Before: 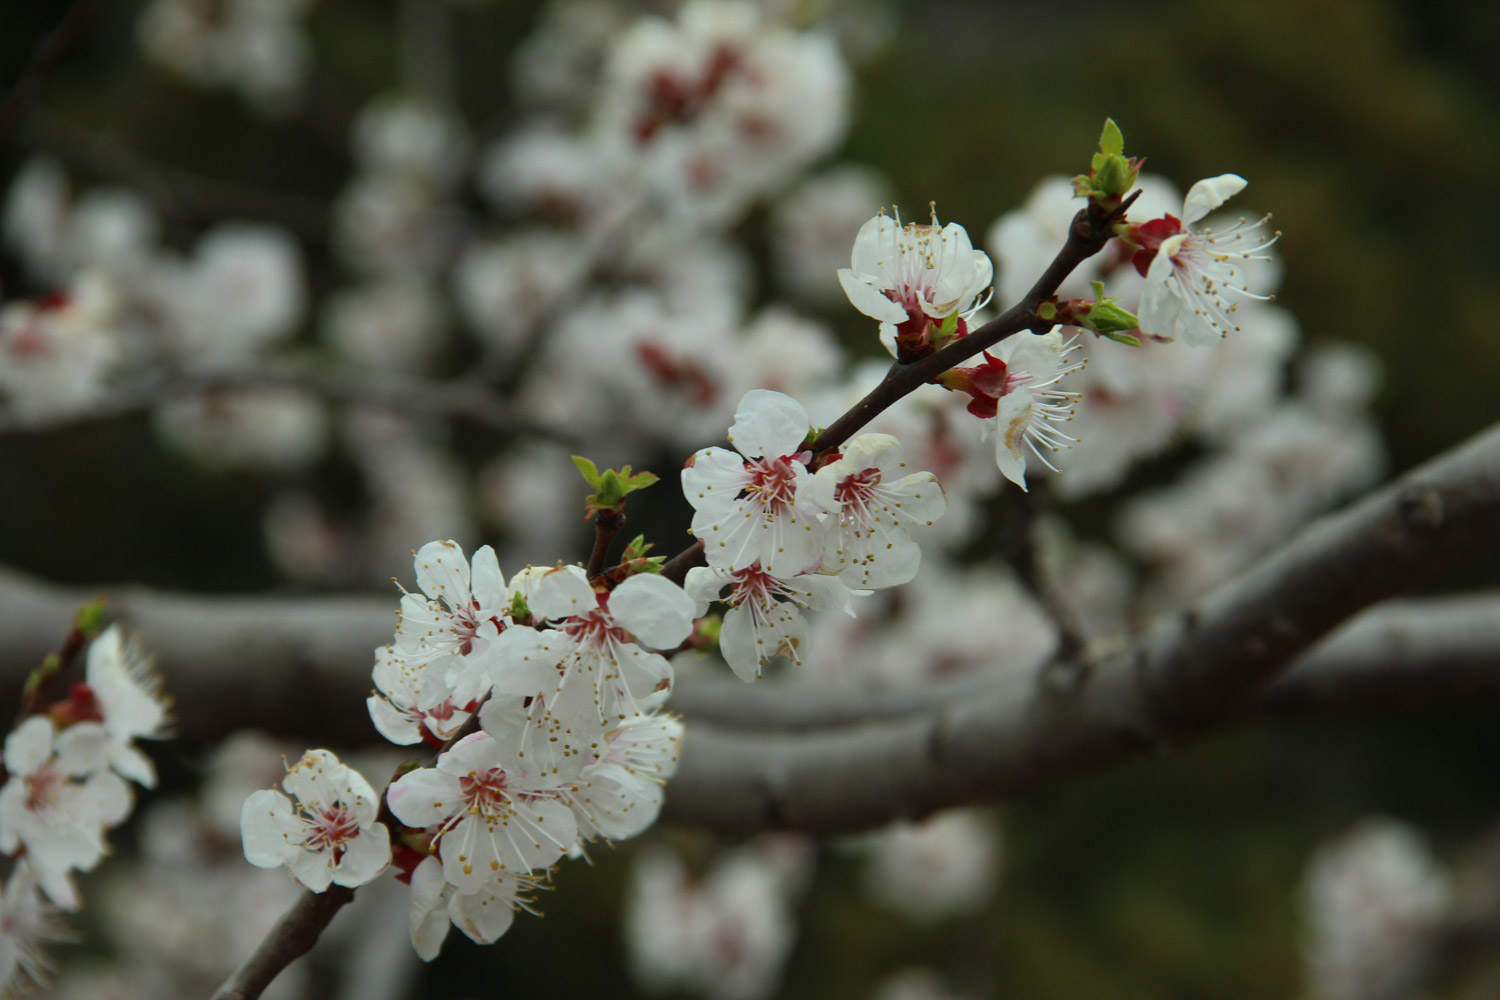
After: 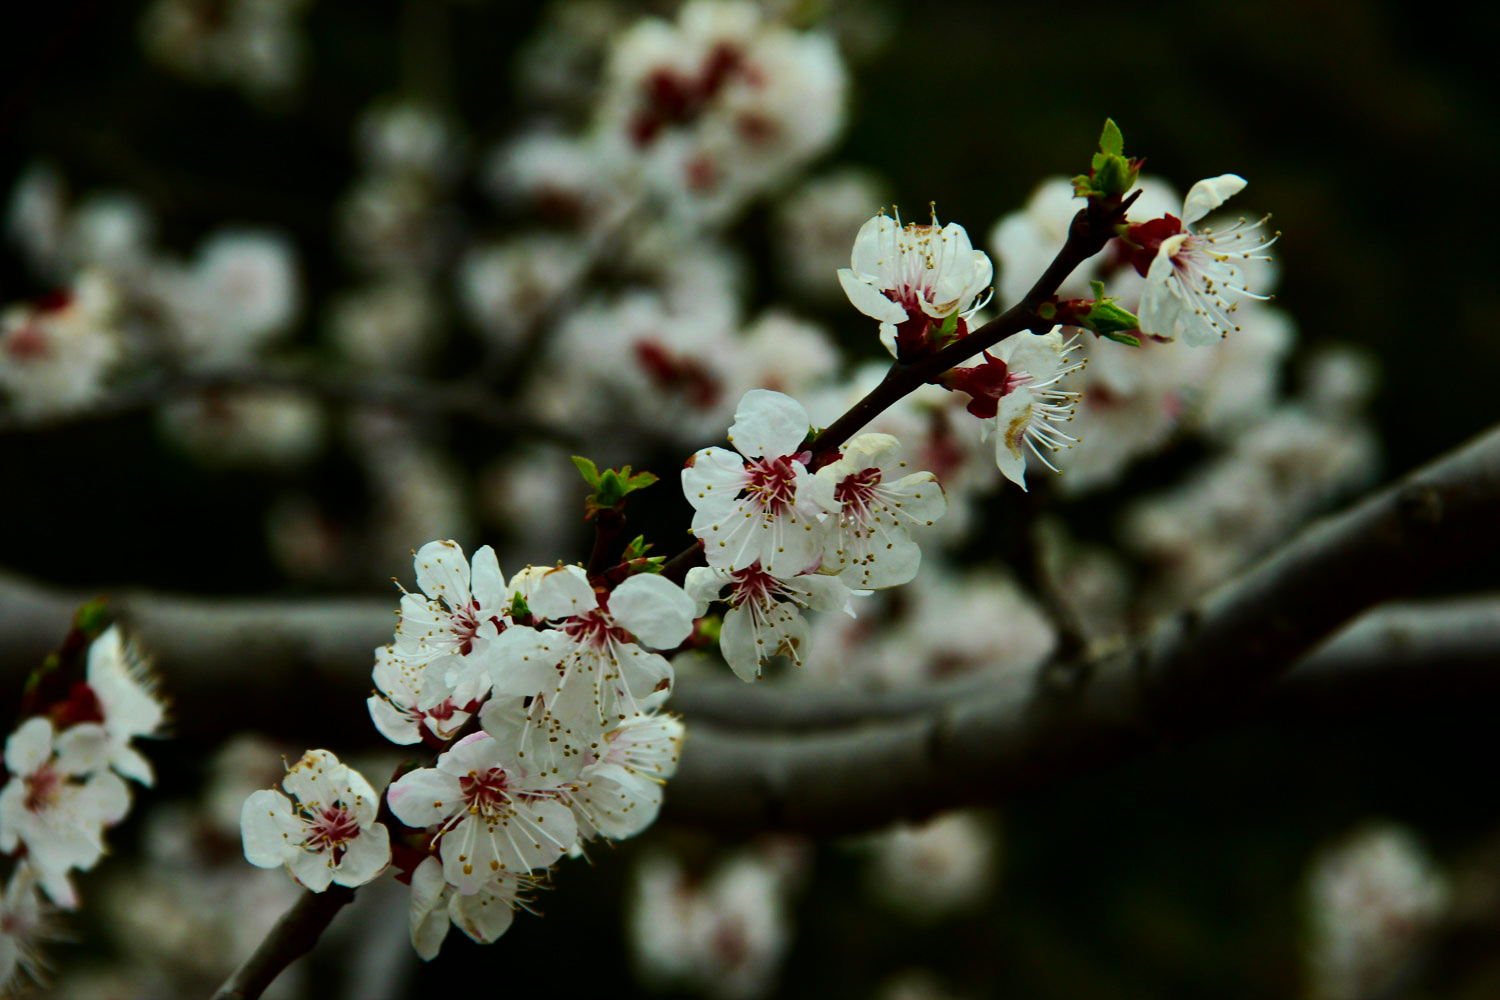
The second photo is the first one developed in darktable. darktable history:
tone curve: curves: ch0 [(0, 0) (0.058, 0.027) (0.214, 0.183) (0.304, 0.288) (0.51, 0.549) (0.658, 0.7) (0.741, 0.775) (0.844, 0.866) (0.986, 0.957)]; ch1 [(0, 0) (0.172, 0.123) (0.312, 0.296) (0.437, 0.429) (0.471, 0.469) (0.502, 0.5) (0.513, 0.515) (0.572, 0.603) (0.617, 0.653) (0.68, 0.724) (0.889, 0.924) (1, 1)]; ch2 [(0, 0) (0.411, 0.424) (0.489, 0.49) (0.502, 0.5) (0.517, 0.519) (0.549, 0.578) (0.604, 0.628) (0.693, 0.686) (1, 1)], preserve colors none
velvia: strength 29.13%
contrast brightness saturation: contrast 0.126, brightness -0.235, saturation 0.149
exposure: exposure 0.152 EV, compensate highlight preservation false
